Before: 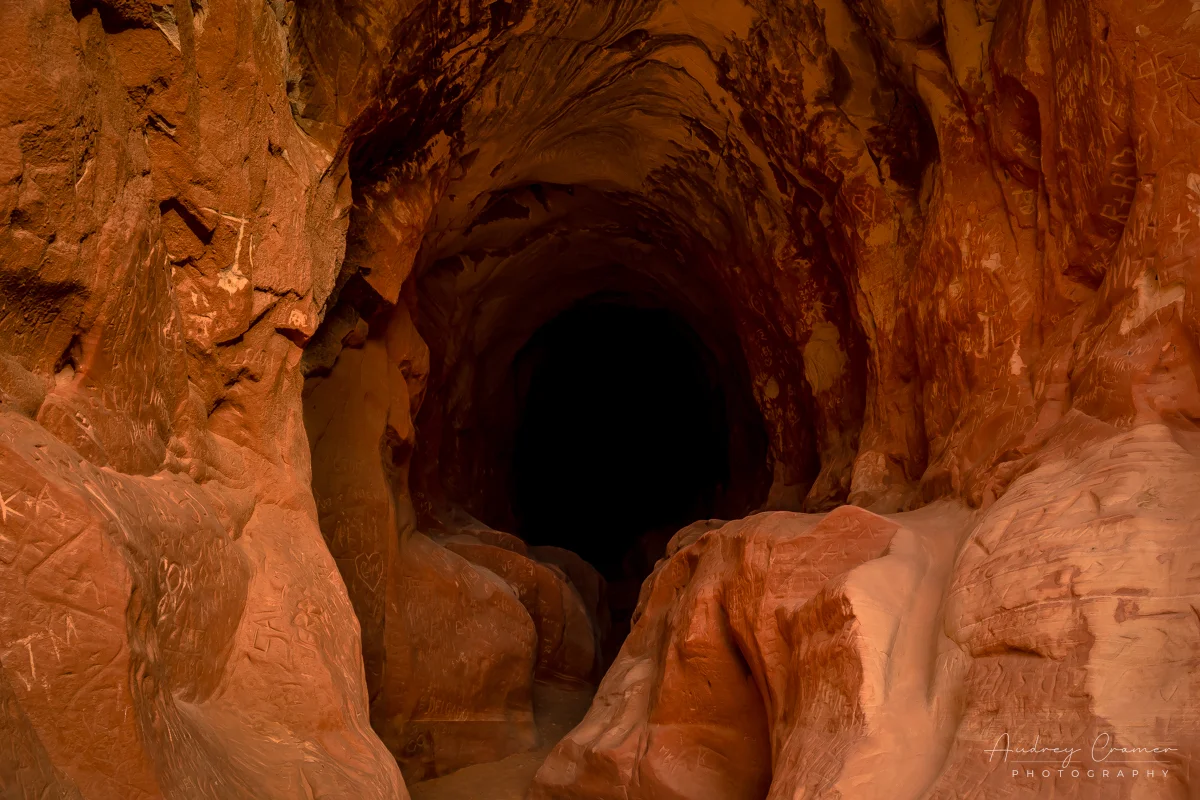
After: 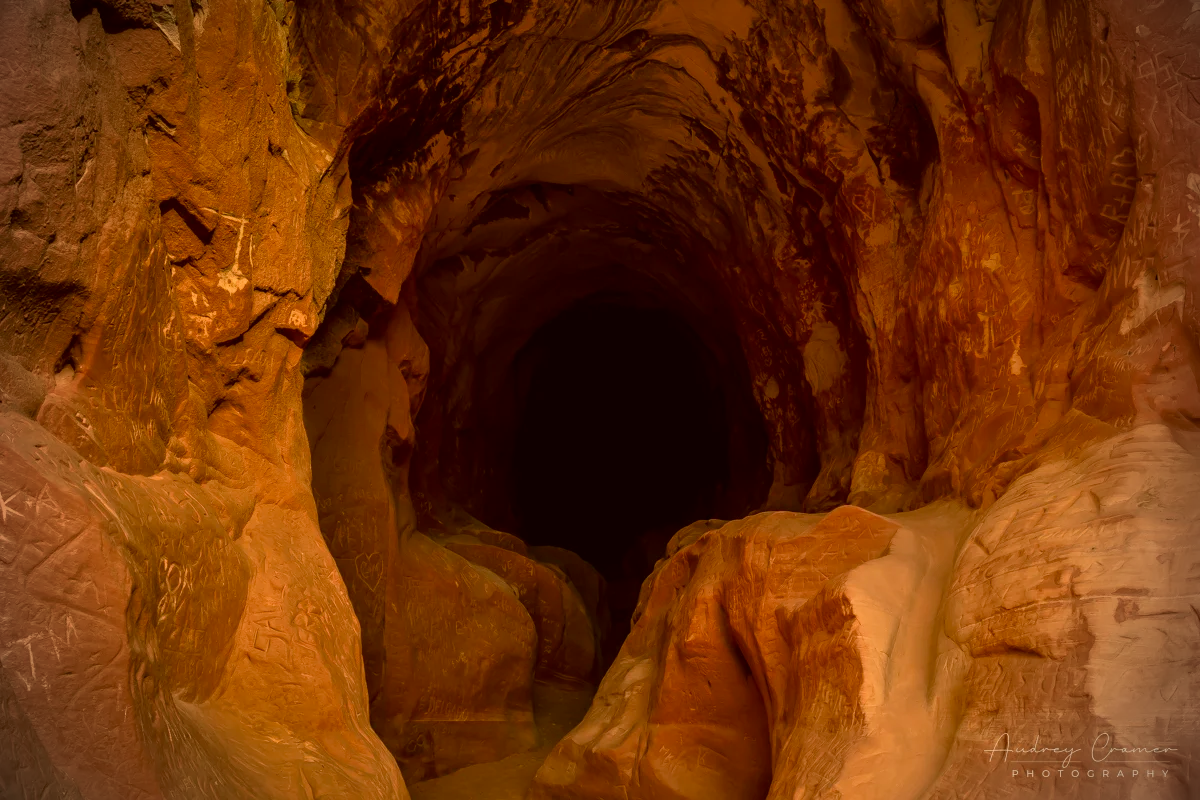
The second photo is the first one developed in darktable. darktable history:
vignetting: brightness -0.513, saturation -0.51
color correction: highlights a* -1.54, highlights b* 10.61, shadows a* 0.507, shadows b* 19.13
